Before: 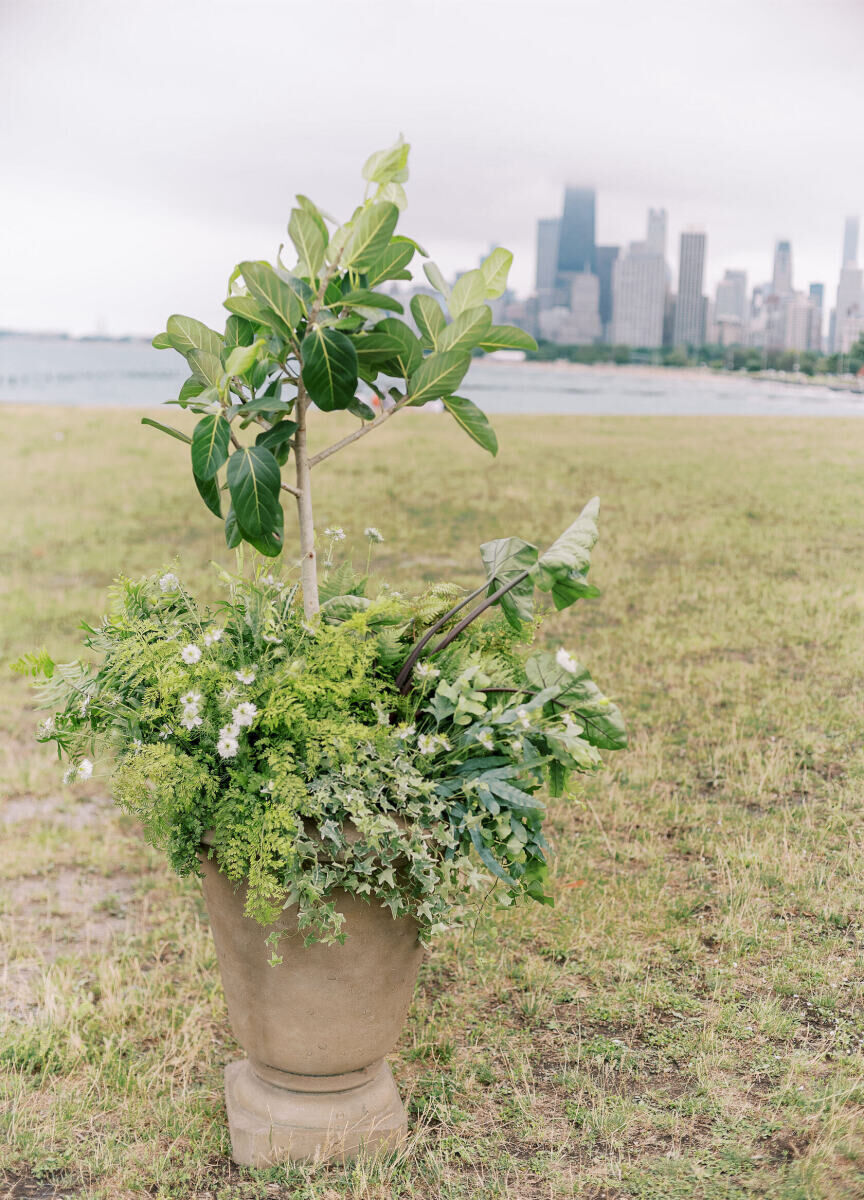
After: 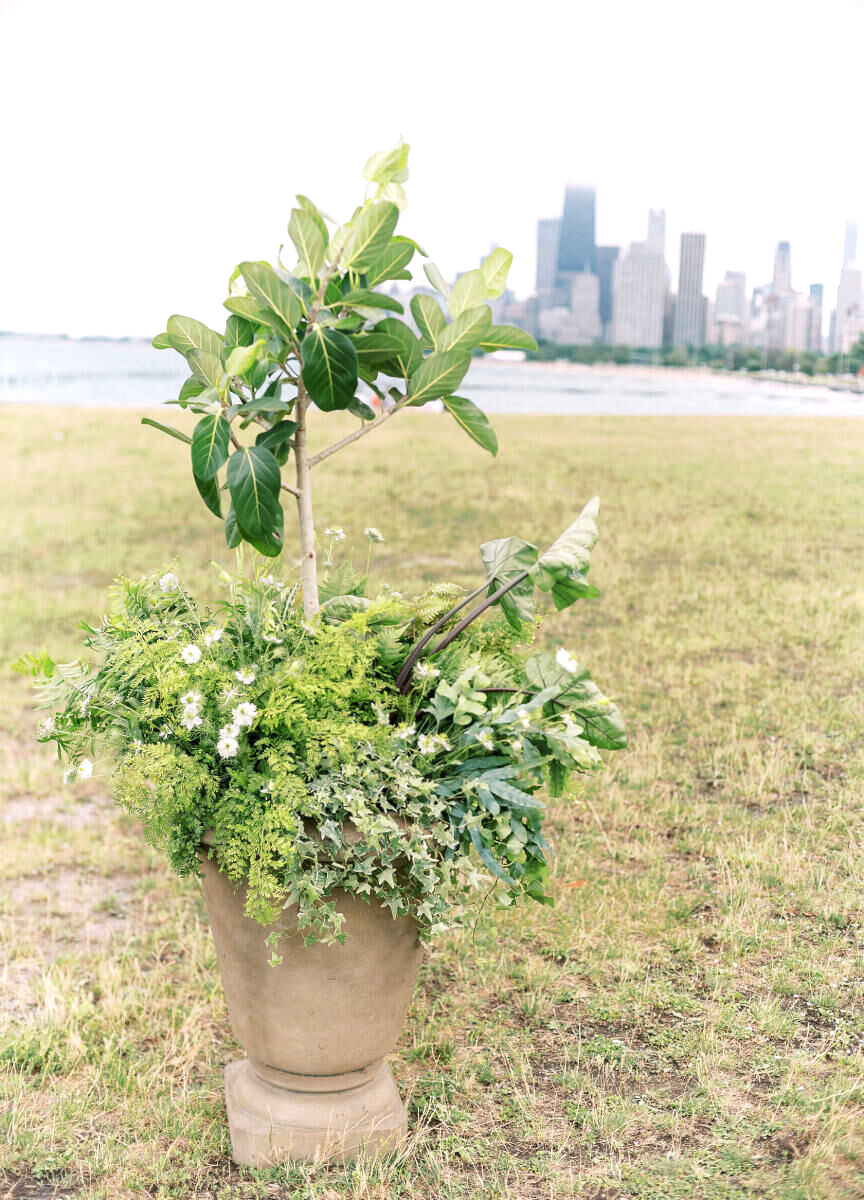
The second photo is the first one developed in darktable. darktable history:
exposure: black level correction 0, exposure 0.5 EV, compensate highlight preservation false
tone equalizer: edges refinement/feathering 500, mask exposure compensation -1.57 EV, preserve details no
